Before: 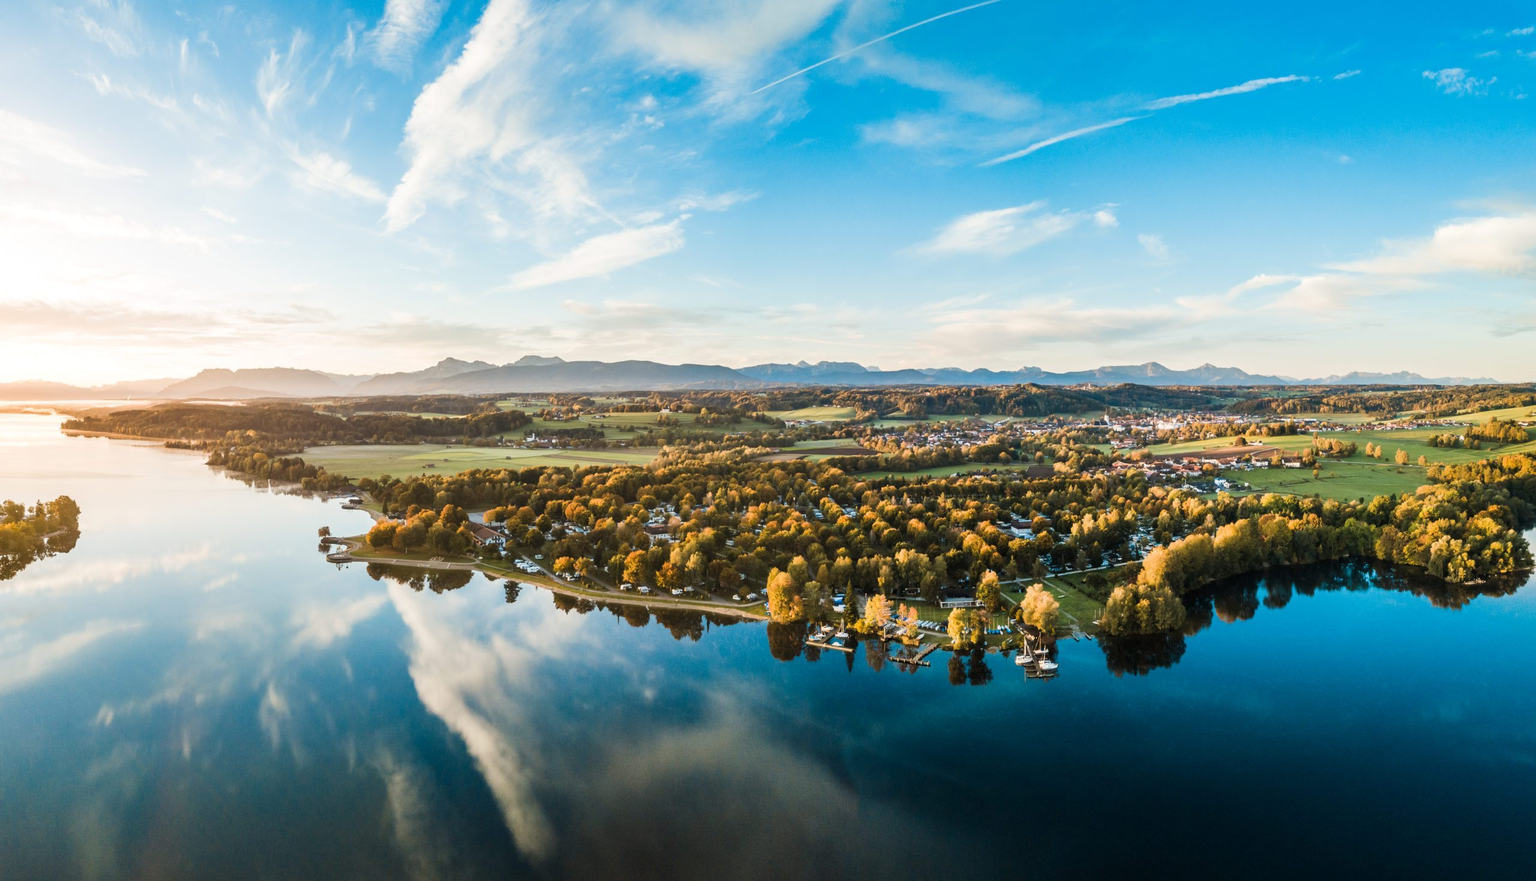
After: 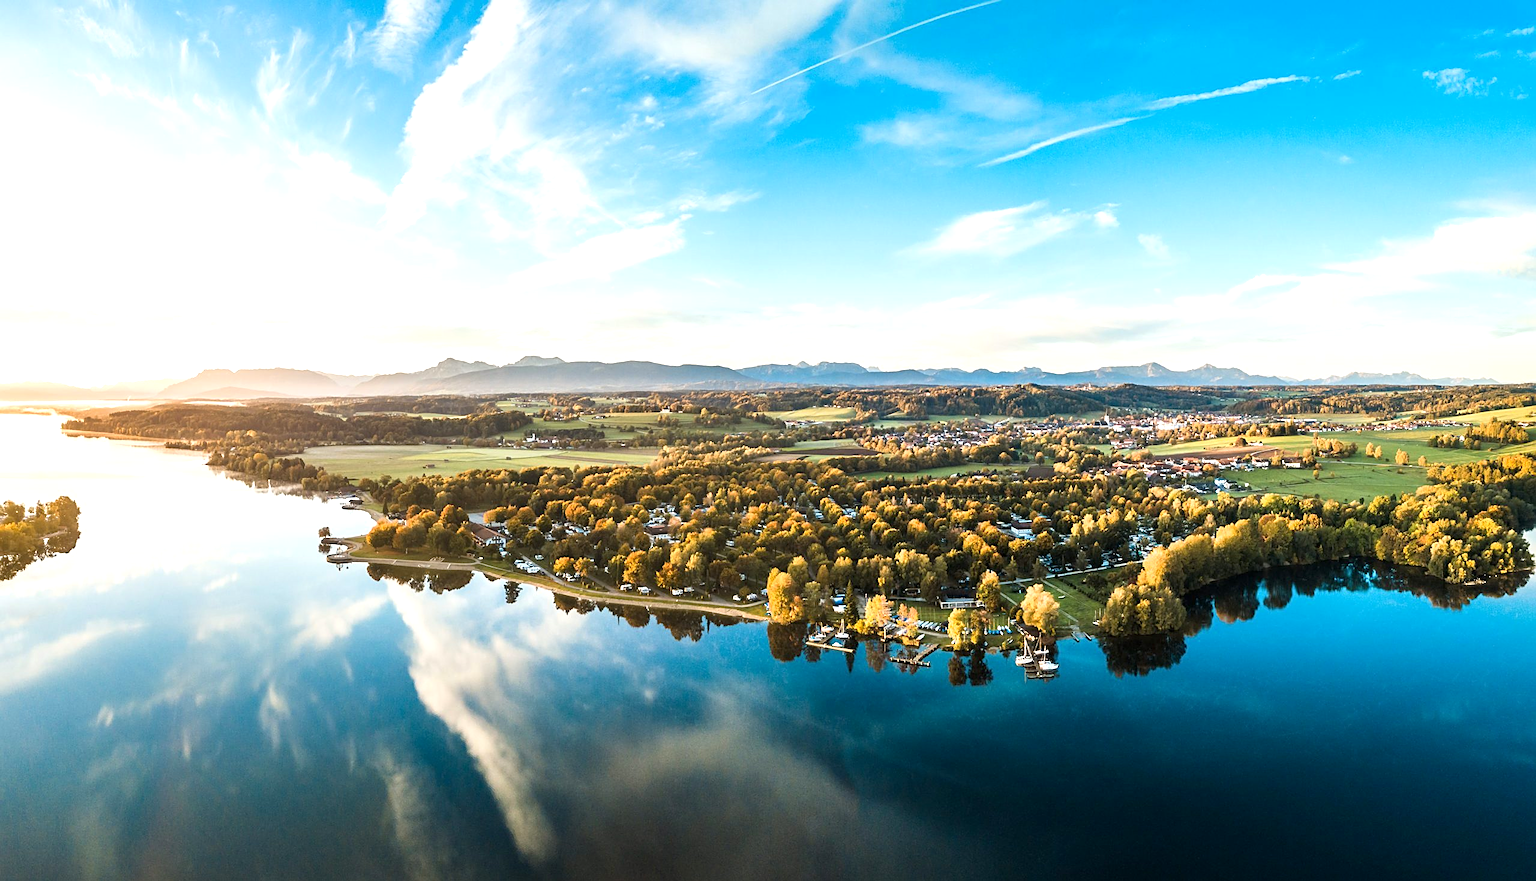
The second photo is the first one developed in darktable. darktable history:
exposure: black level correction 0.001, exposure 0.499 EV, compensate highlight preservation false
sharpen: on, module defaults
